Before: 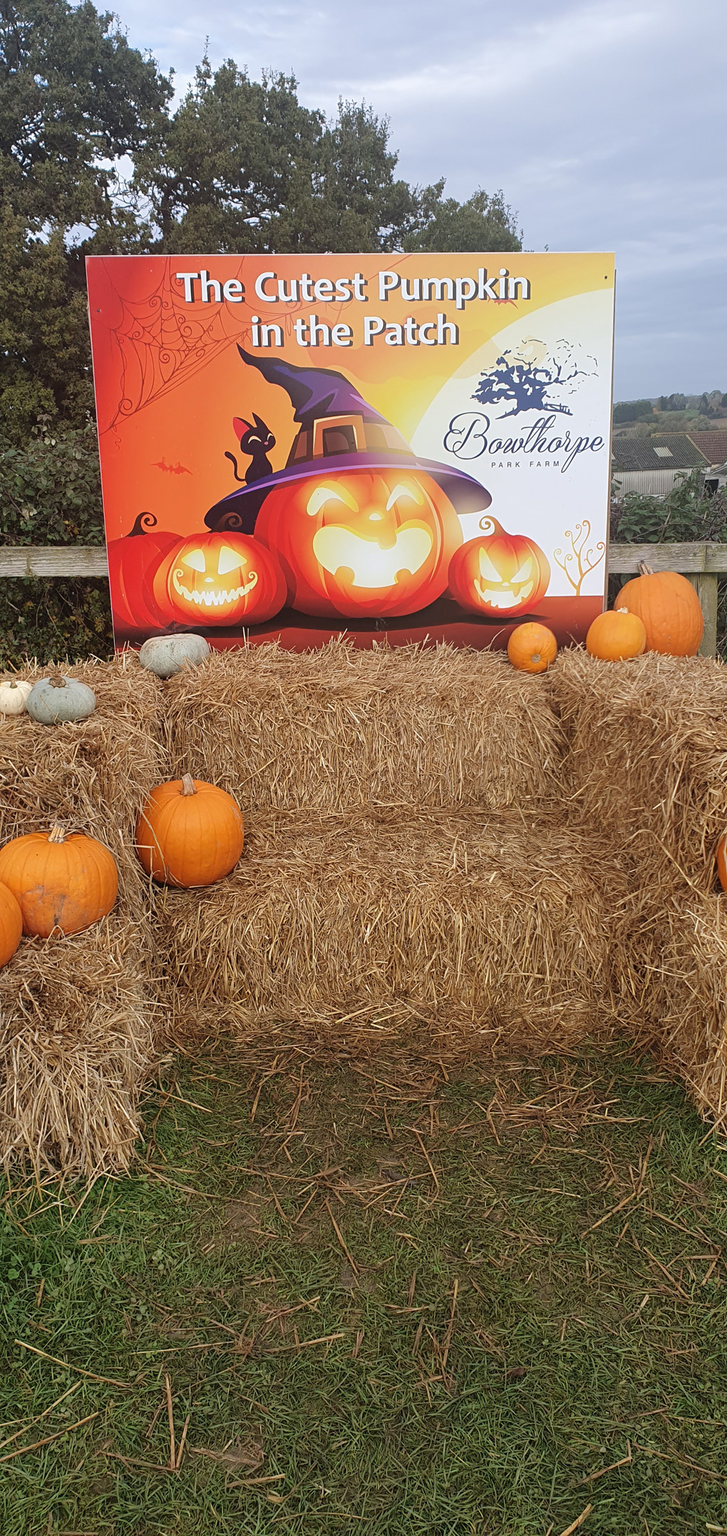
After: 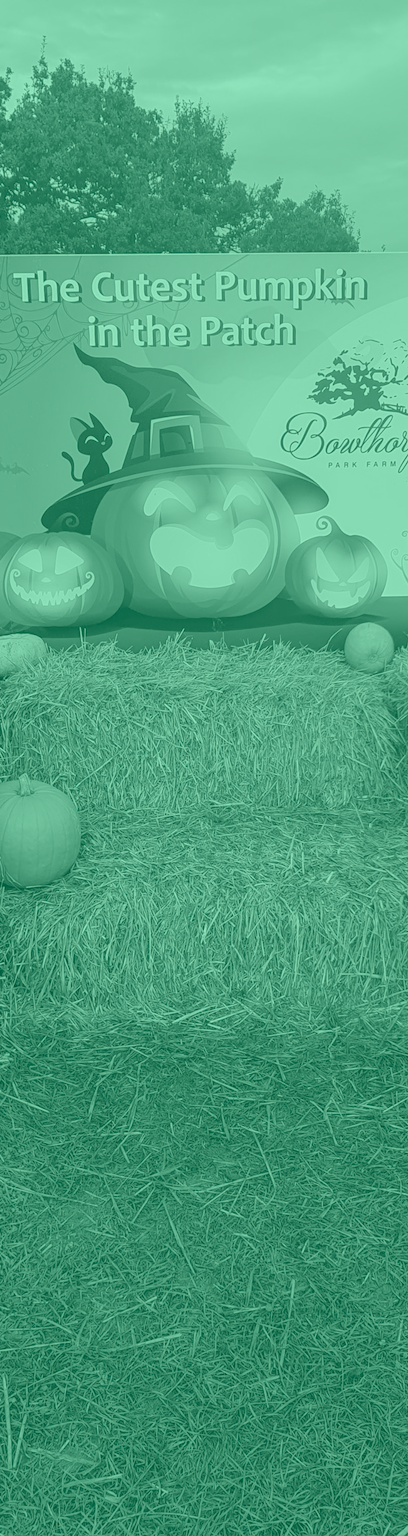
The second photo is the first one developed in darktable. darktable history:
crop and rotate: left 22.516%, right 21.234%
colorize: hue 147.6°, saturation 65%, lightness 21.64%
local contrast: on, module defaults
